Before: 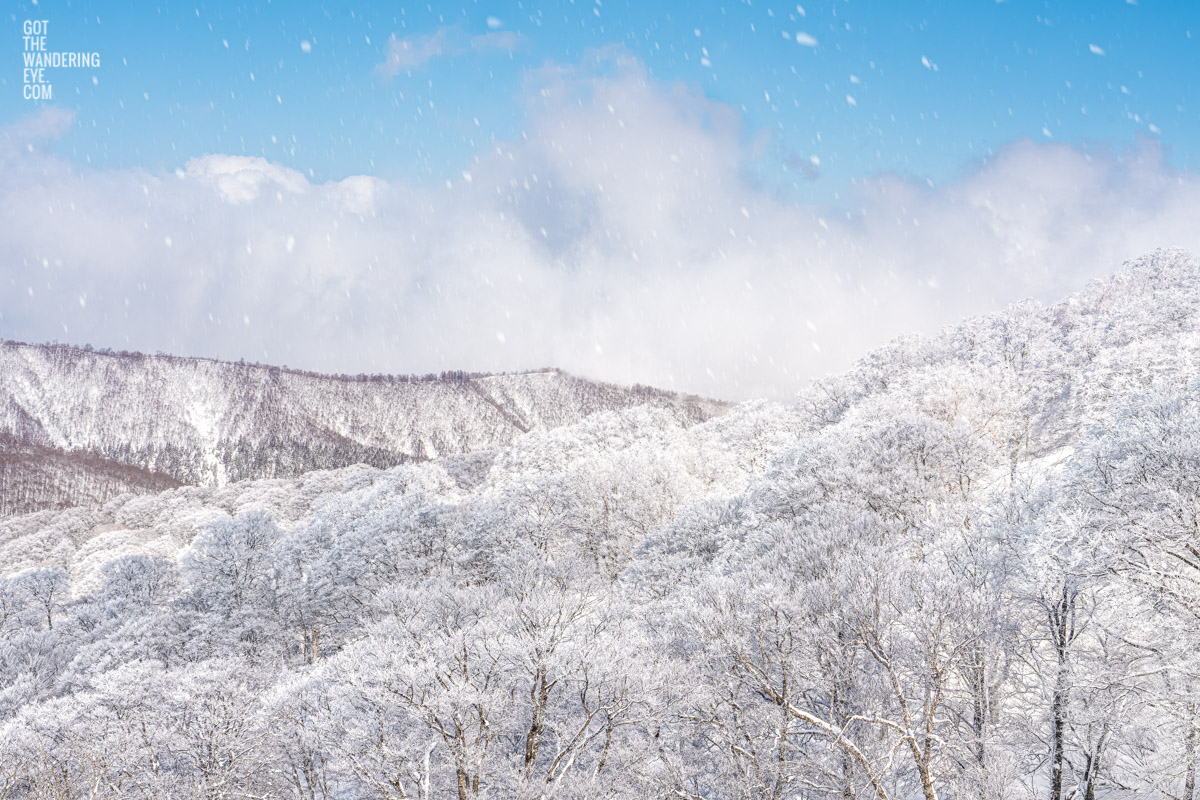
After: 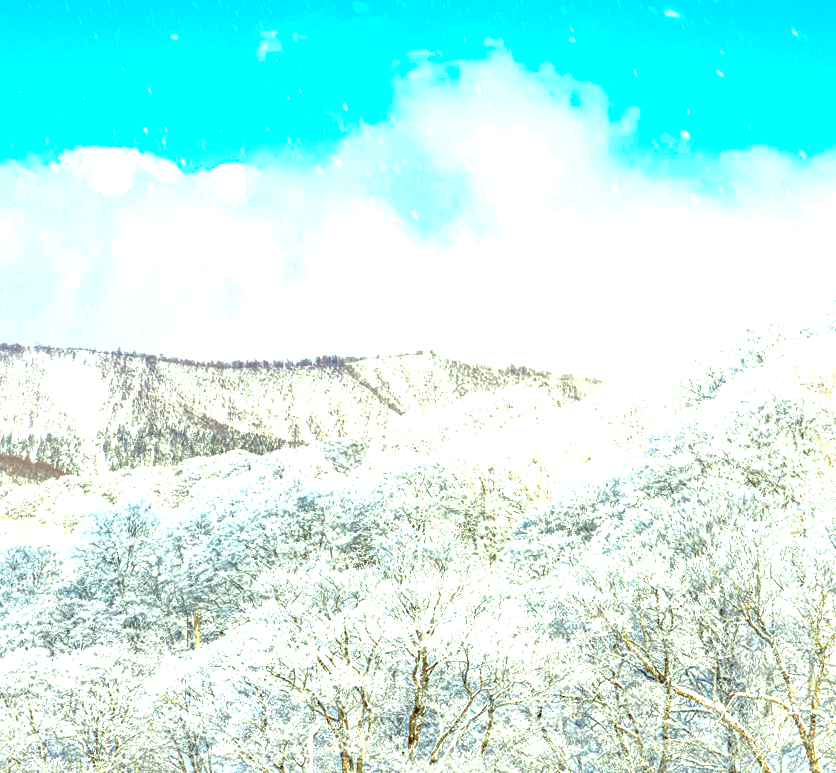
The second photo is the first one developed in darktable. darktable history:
color correction: highlights a* -10.77, highlights b* 9.8, saturation 1.72
tone curve: curves: ch0 [(0, 0) (0.003, 0.013) (0.011, 0.018) (0.025, 0.027) (0.044, 0.045) (0.069, 0.068) (0.1, 0.096) (0.136, 0.13) (0.177, 0.168) (0.224, 0.217) (0.277, 0.277) (0.335, 0.338) (0.399, 0.401) (0.468, 0.473) (0.543, 0.544) (0.623, 0.621) (0.709, 0.7) (0.801, 0.781) (0.898, 0.869) (1, 1)], preserve colors none
crop and rotate: left 9.061%, right 20.142%
exposure: black level correction 0, exposure 0.7 EV, compensate exposure bias true, compensate highlight preservation false
local contrast: mode bilateral grid, contrast 50, coarseness 50, detail 150%, midtone range 0.2
color balance: contrast 8.5%, output saturation 105%
rotate and perspective: rotation -1.32°, lens shift (horizontal) -0.031, crop left 0.015, crop right 0.985, crop top 0.047, crop bottom 0.982
